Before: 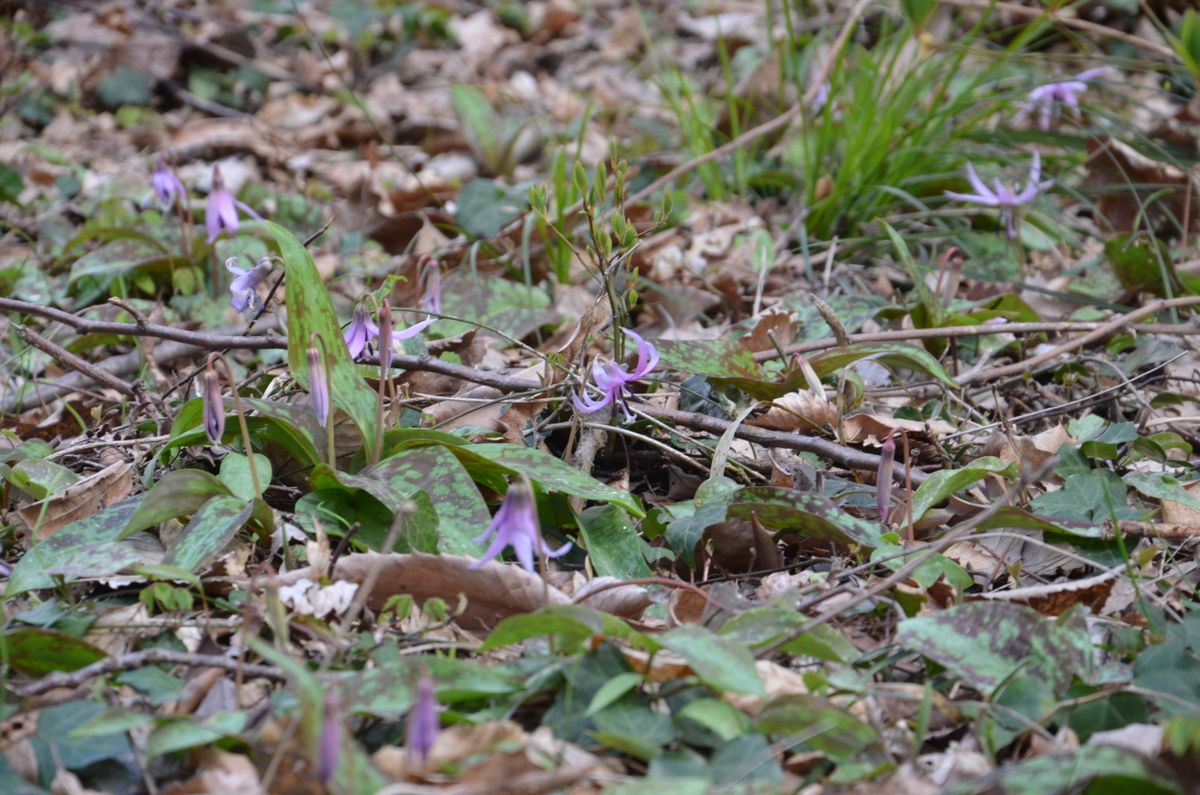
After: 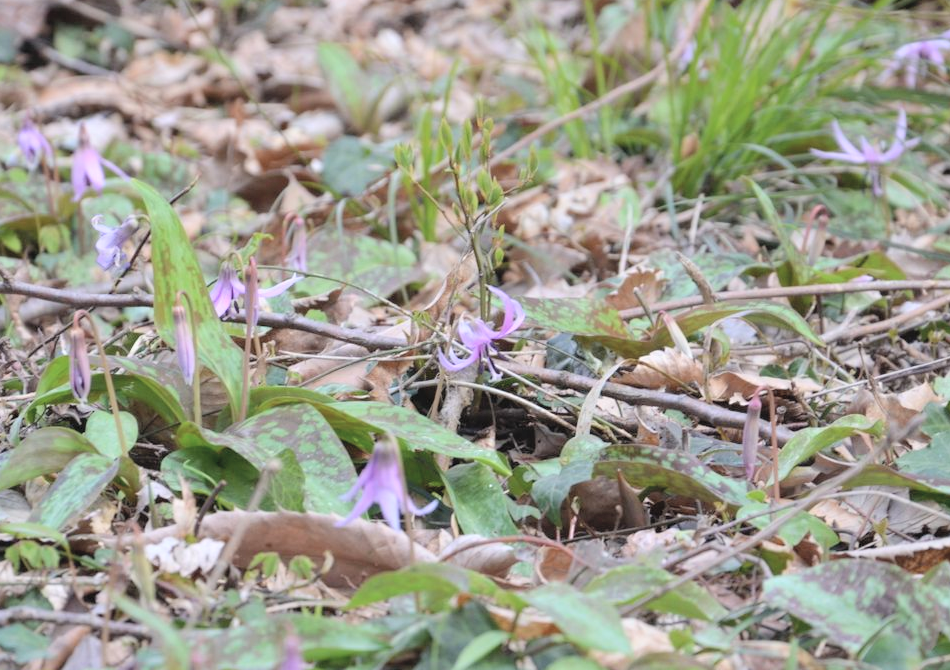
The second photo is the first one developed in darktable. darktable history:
global tonemap: drago (0.7, 100)
crop: left 11.225%, top 5.381%, right 9.565%, bottom 10.314%
